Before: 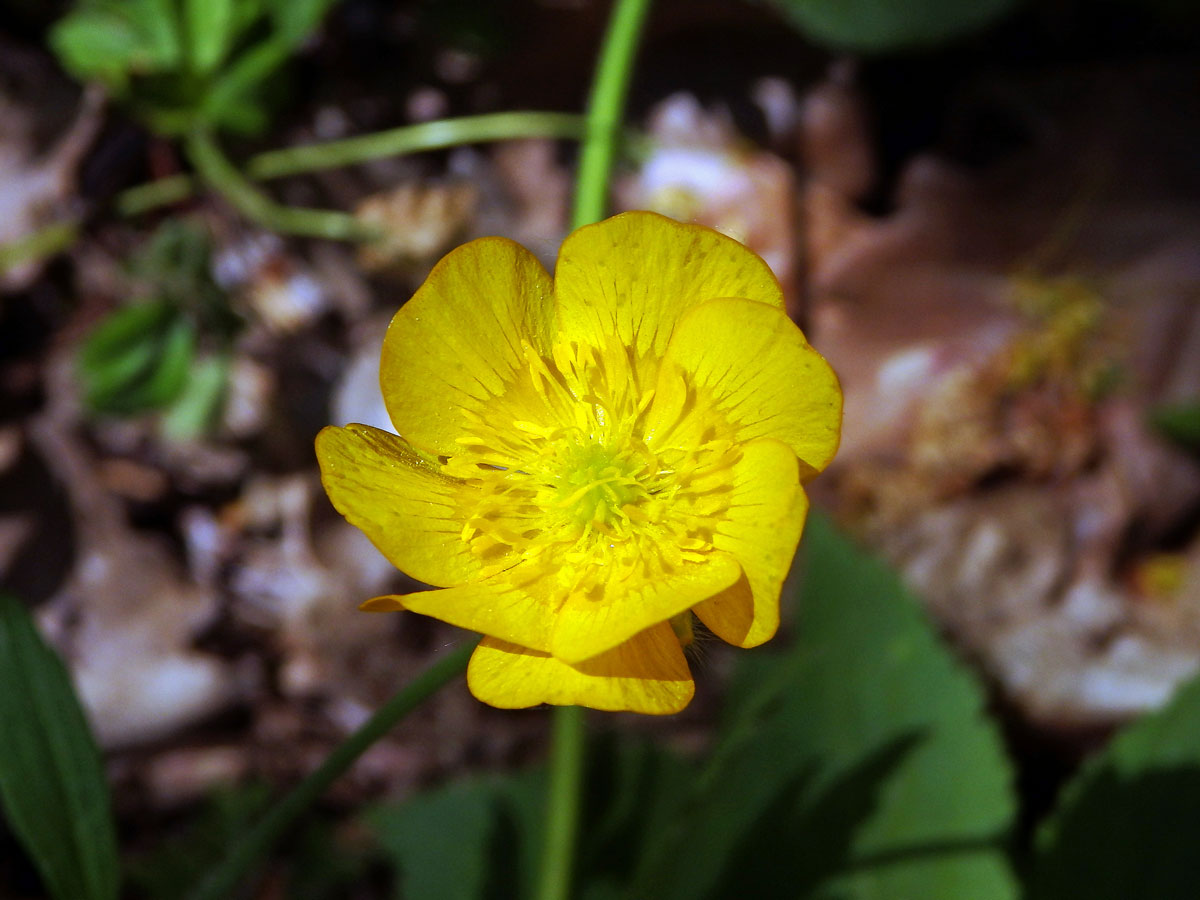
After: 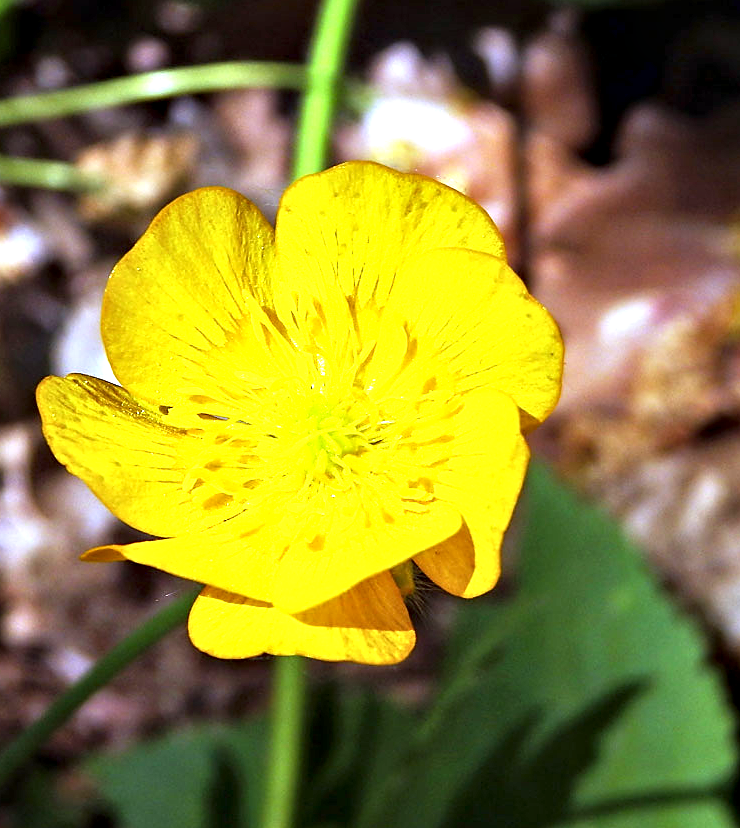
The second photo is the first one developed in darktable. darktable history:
crop and rotate: left 23.272%, top 5.631%, right 15.052%, bottom 2.356%
exposure: black level correction 0, exposure 1.1 EV, compensate highlight preservation false
tone equalizer: edges refinement/feathering 500, mask exposure compensation -1.57 EV, preserve details no
sharpen: radius 1.833, amount 0.403, threshold 1.503
contrast equalizer: octaves 7, y [[0.6 ×6], [0.55 ×6], [0 ×6], [0 ×6], [0 ×6]], mix 0.571
